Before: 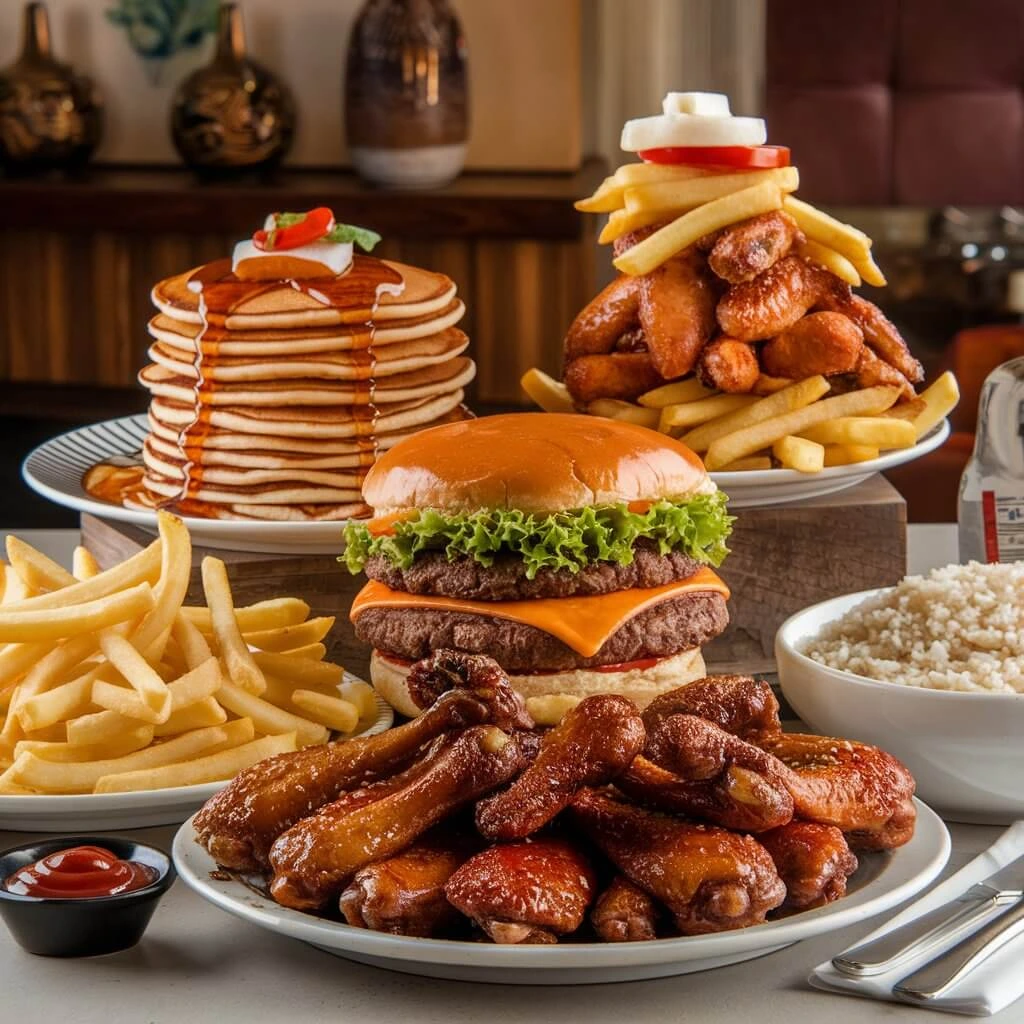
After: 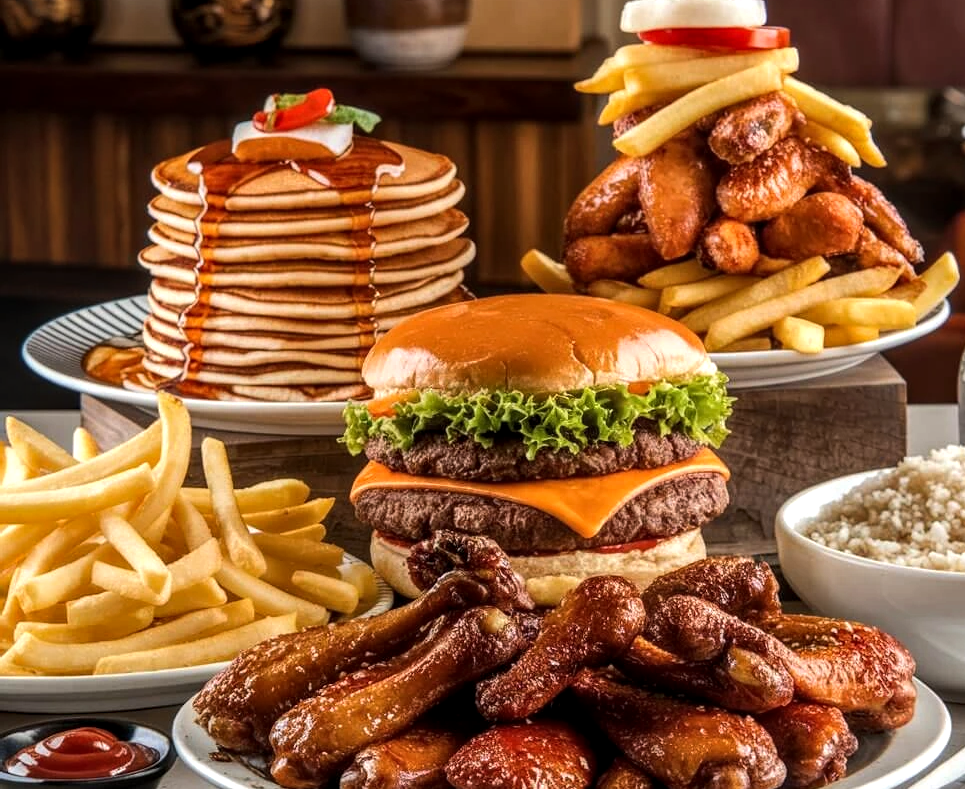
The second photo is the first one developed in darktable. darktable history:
tone equalizer: -8 EV -0.417 EV, -7 EV -0.389 EV, -6 EV -0.333 EV, -5 EV -0.222 EV, -3 EV 0.222 EV, -2 EV 0.333 EV, -1 EV 0.389 EV, +0 EV 0.417 EV, edges refinement/feathering 500, mask exposure compensation -1.57 EV, preserve details no
crop and rotate: angle 0.03°, top 11.643%, right 5.651%, bottom 11.189%
local contrast: on, module defaults
